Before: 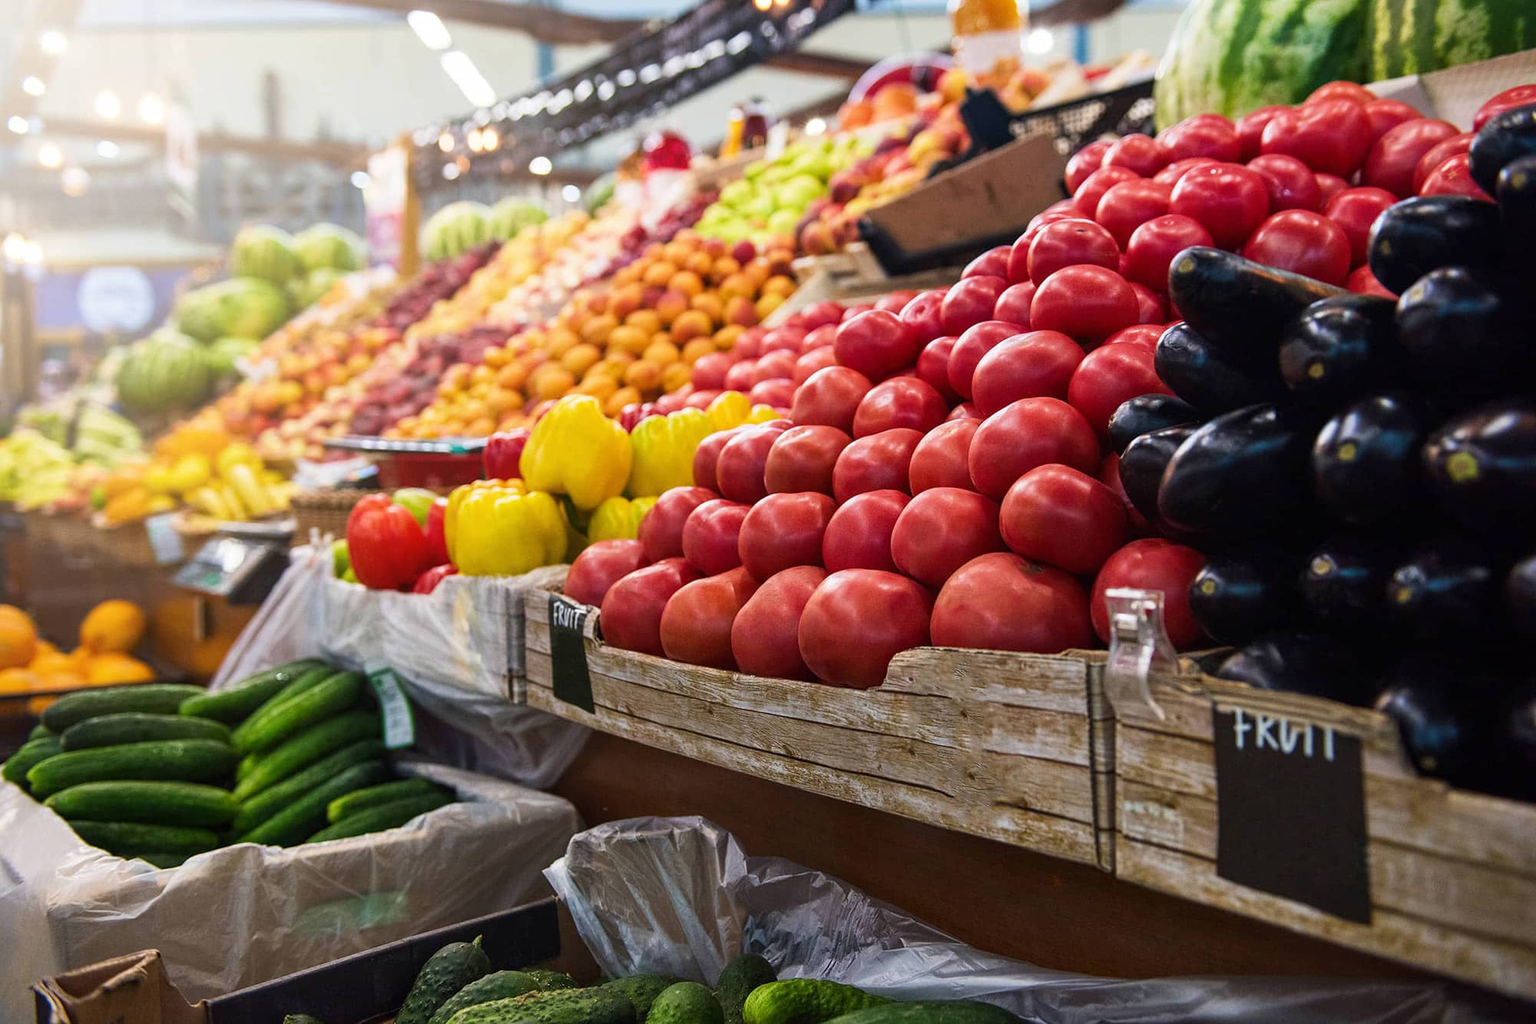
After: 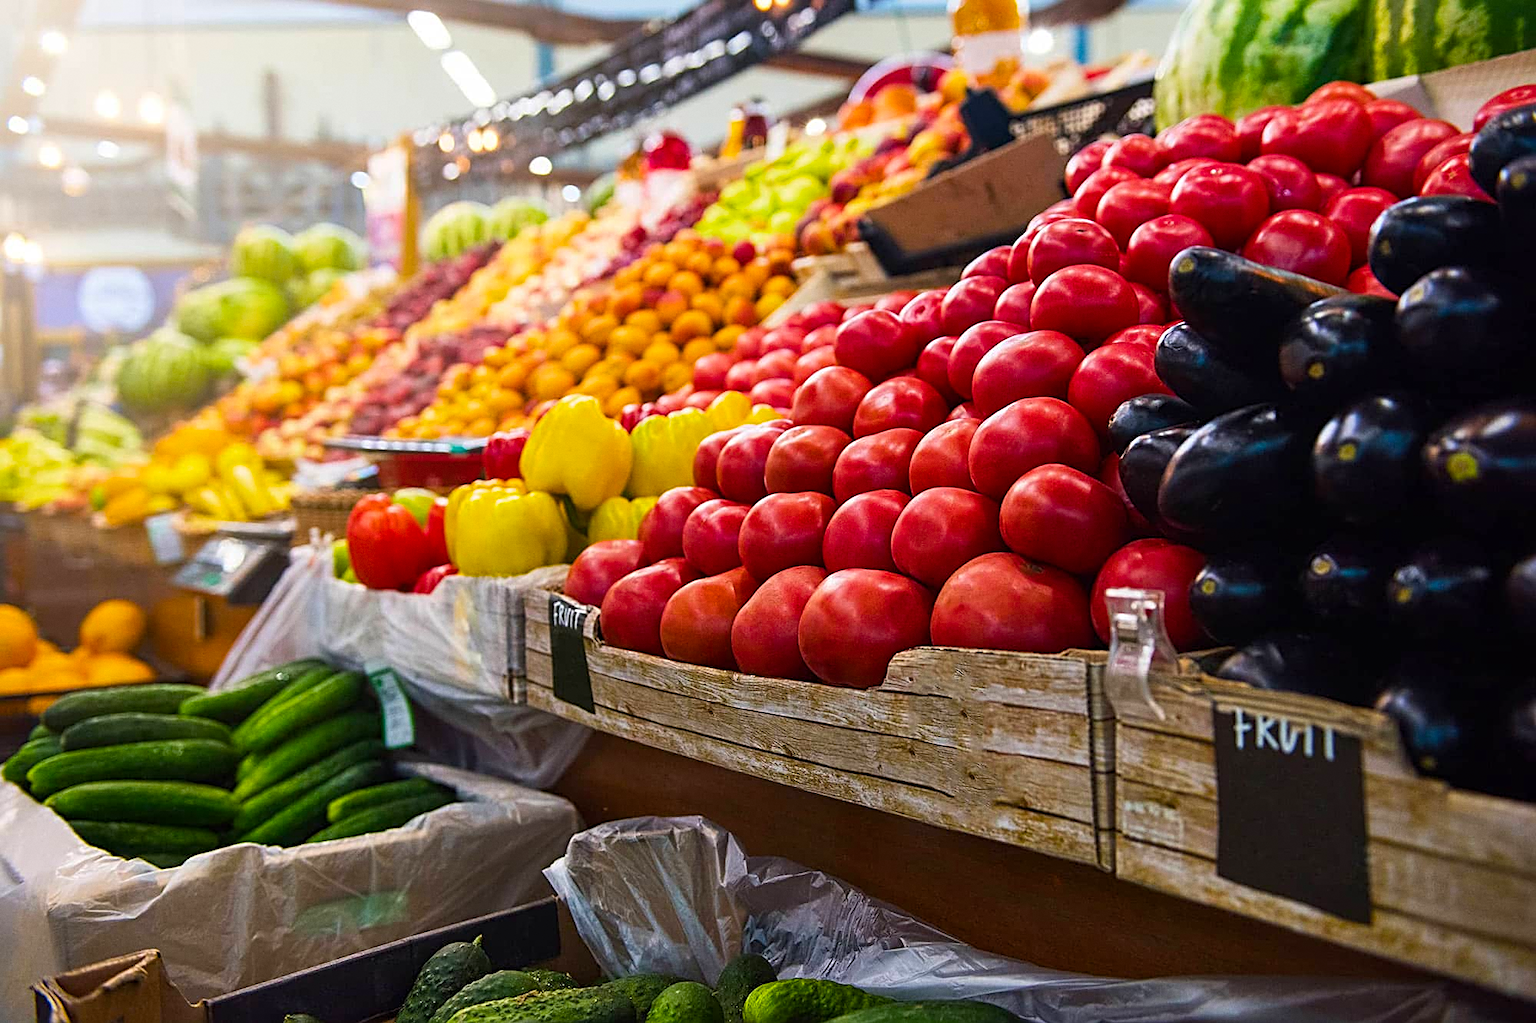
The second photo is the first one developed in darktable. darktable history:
color balance rgb: perceptual saturation grading › global saturation 25%, global vibrance 20%
sharpen: radius 2.767
grain: coarseness 0.09 ISO, strength 10%
